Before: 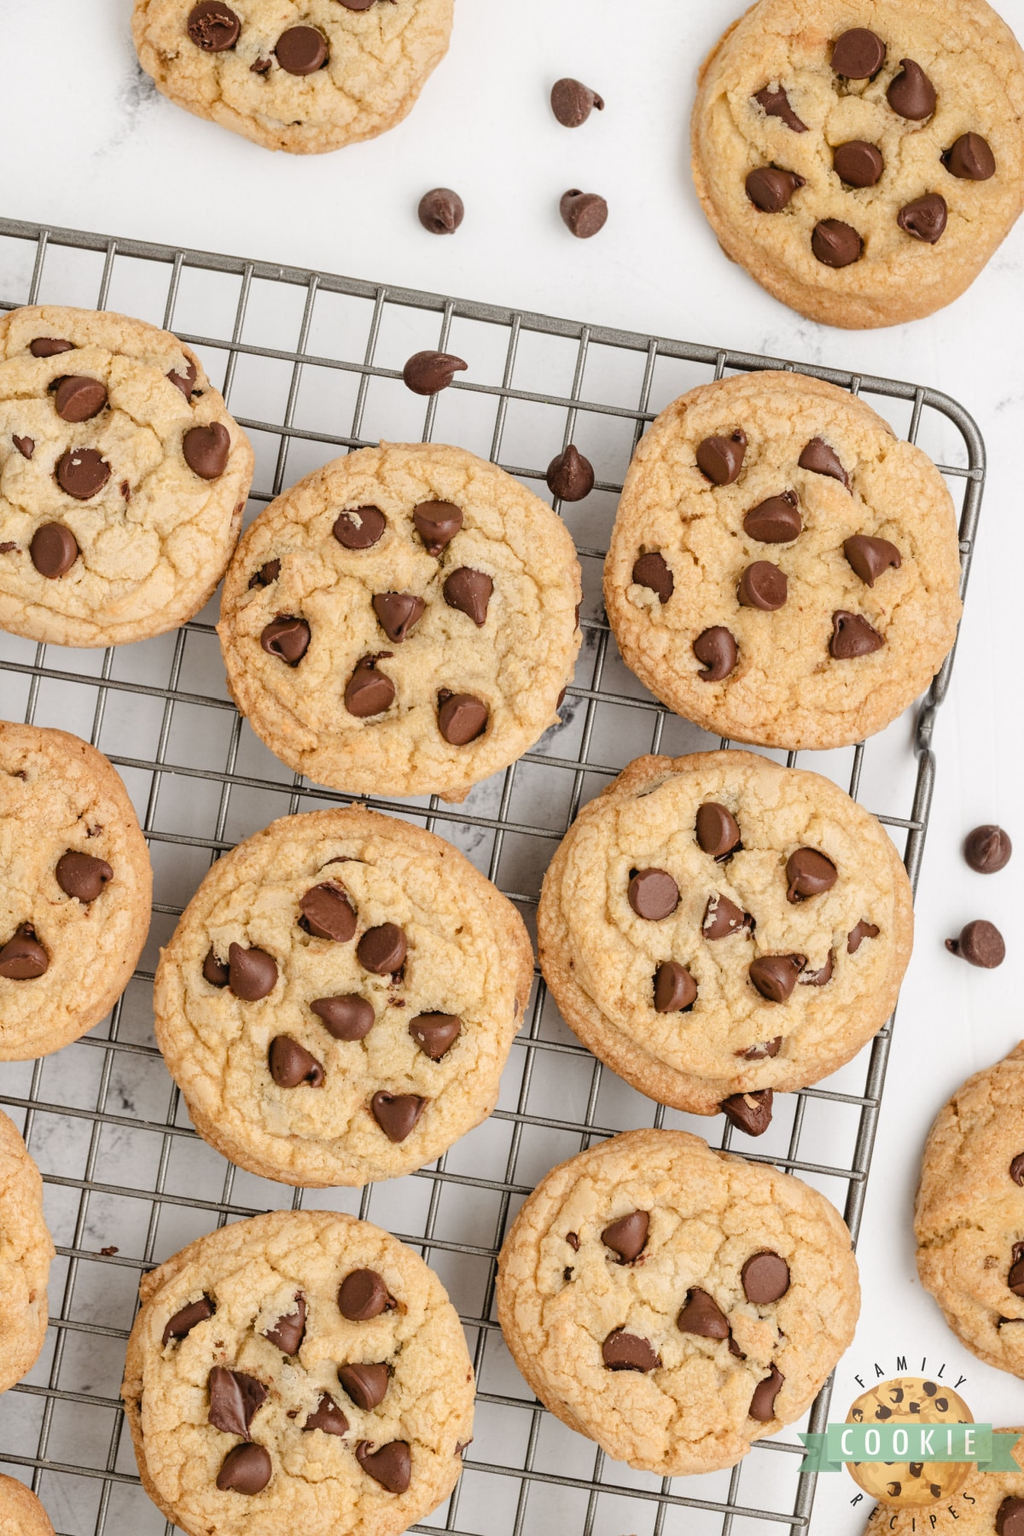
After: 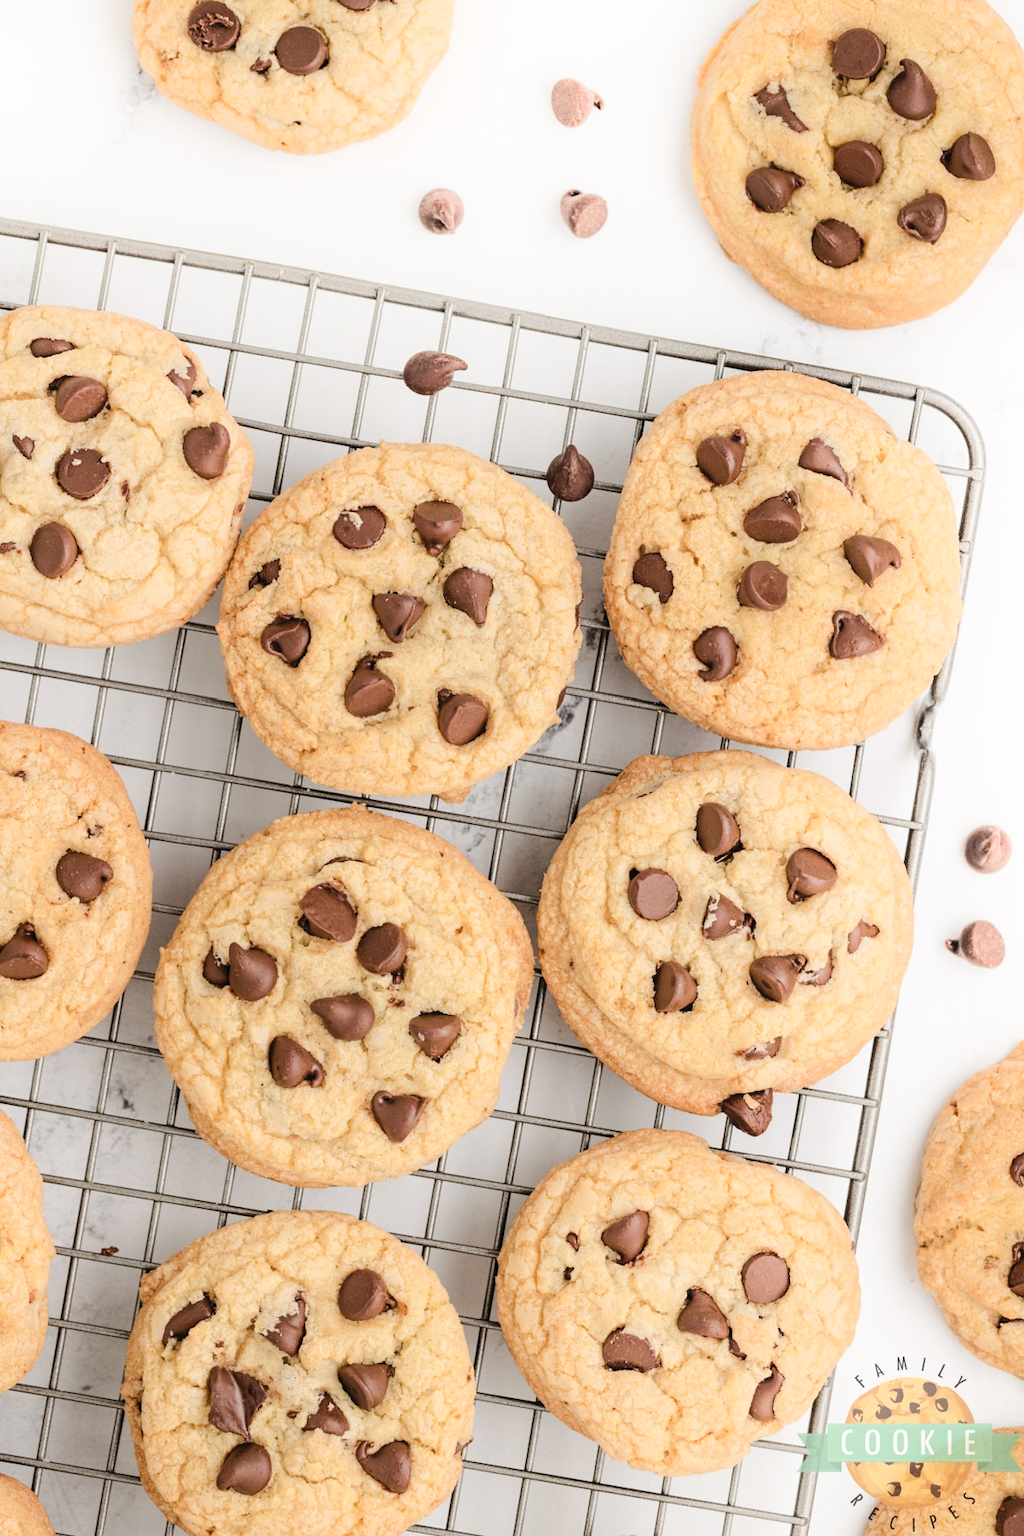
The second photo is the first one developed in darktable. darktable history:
tone equalizer: on, module defaults
shadows and highlights: highlights 70.7, soften with gaussian
